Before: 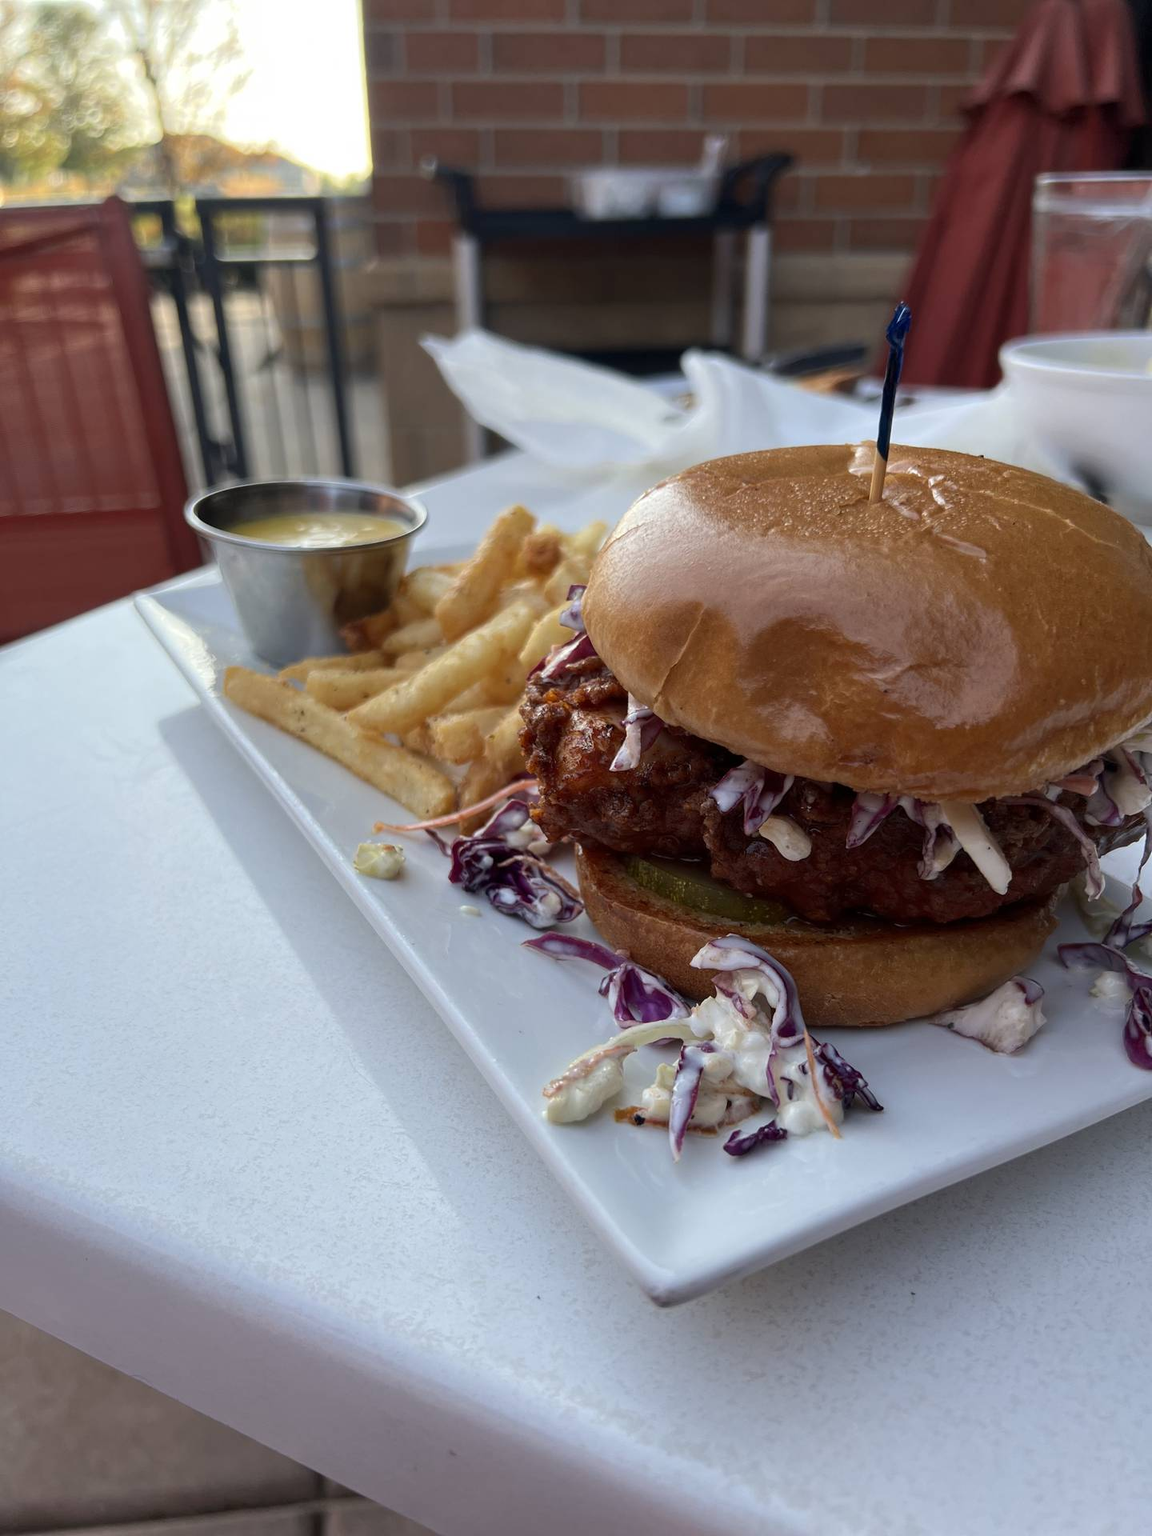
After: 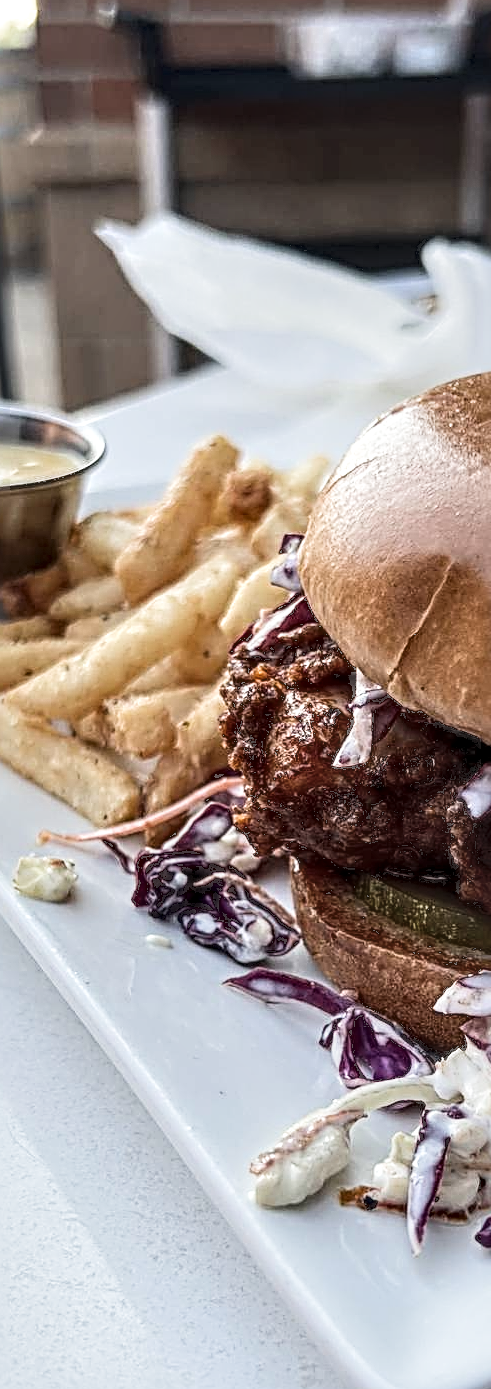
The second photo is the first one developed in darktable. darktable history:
crop and rotate: left 29.83%, top 10.265%, right 36.058%, bottom 17.382%
sharpen: radius 3.658, amount 0.915
filmic rgb: black relative exposure -16 EV, white relative exposure 2.89 EV, hardness 10, add noise in highlights 0.001, preserve chrominance luminance Y, color science v3 (2019), use custom middle-gray values true, contrast in highlights soft
local contrast: detail 150%
contrast brightness saturation: contrast 0.245, brightness 0.257, saturation 0.383
shadows and highlights: shadows 61.8, white point adjustment 0.4, highlights -33.27, compress 83.46%
color correction: highlights b* -0.046, saturation 0.606
